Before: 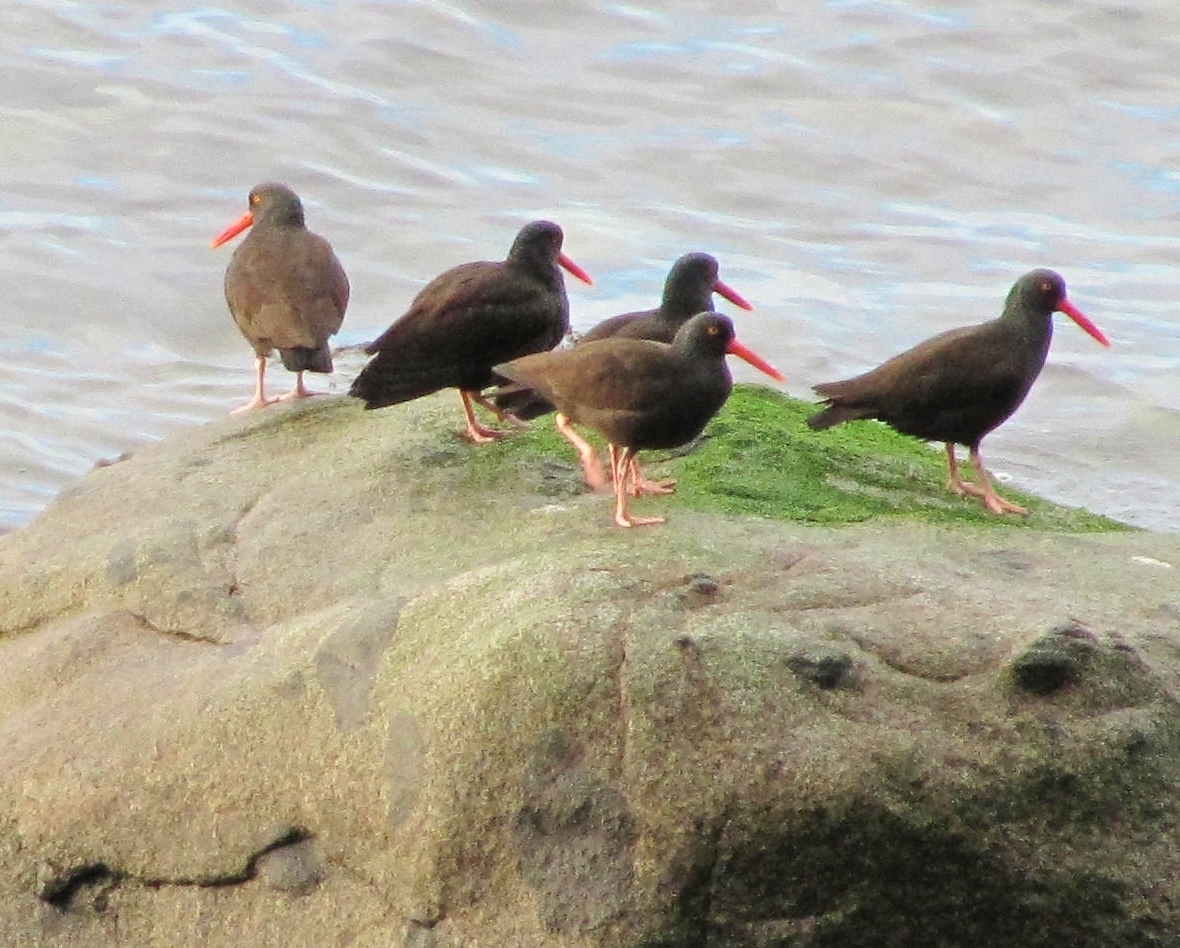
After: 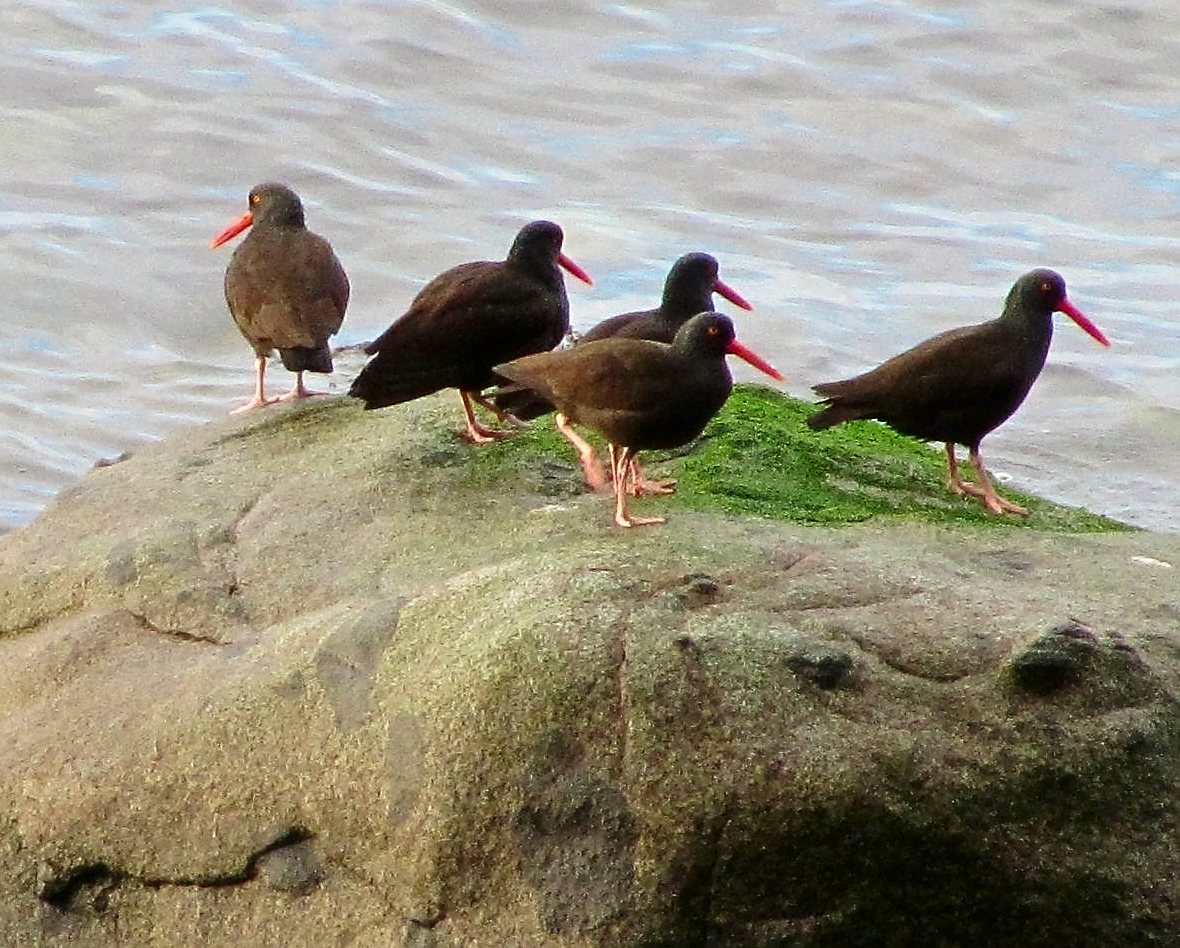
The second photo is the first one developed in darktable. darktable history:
sharpen: on, module defaults
haze removal: strength -0.05
contrast brightness saturation: contrast 0.13, brightness -0.24, saturation 0.14
